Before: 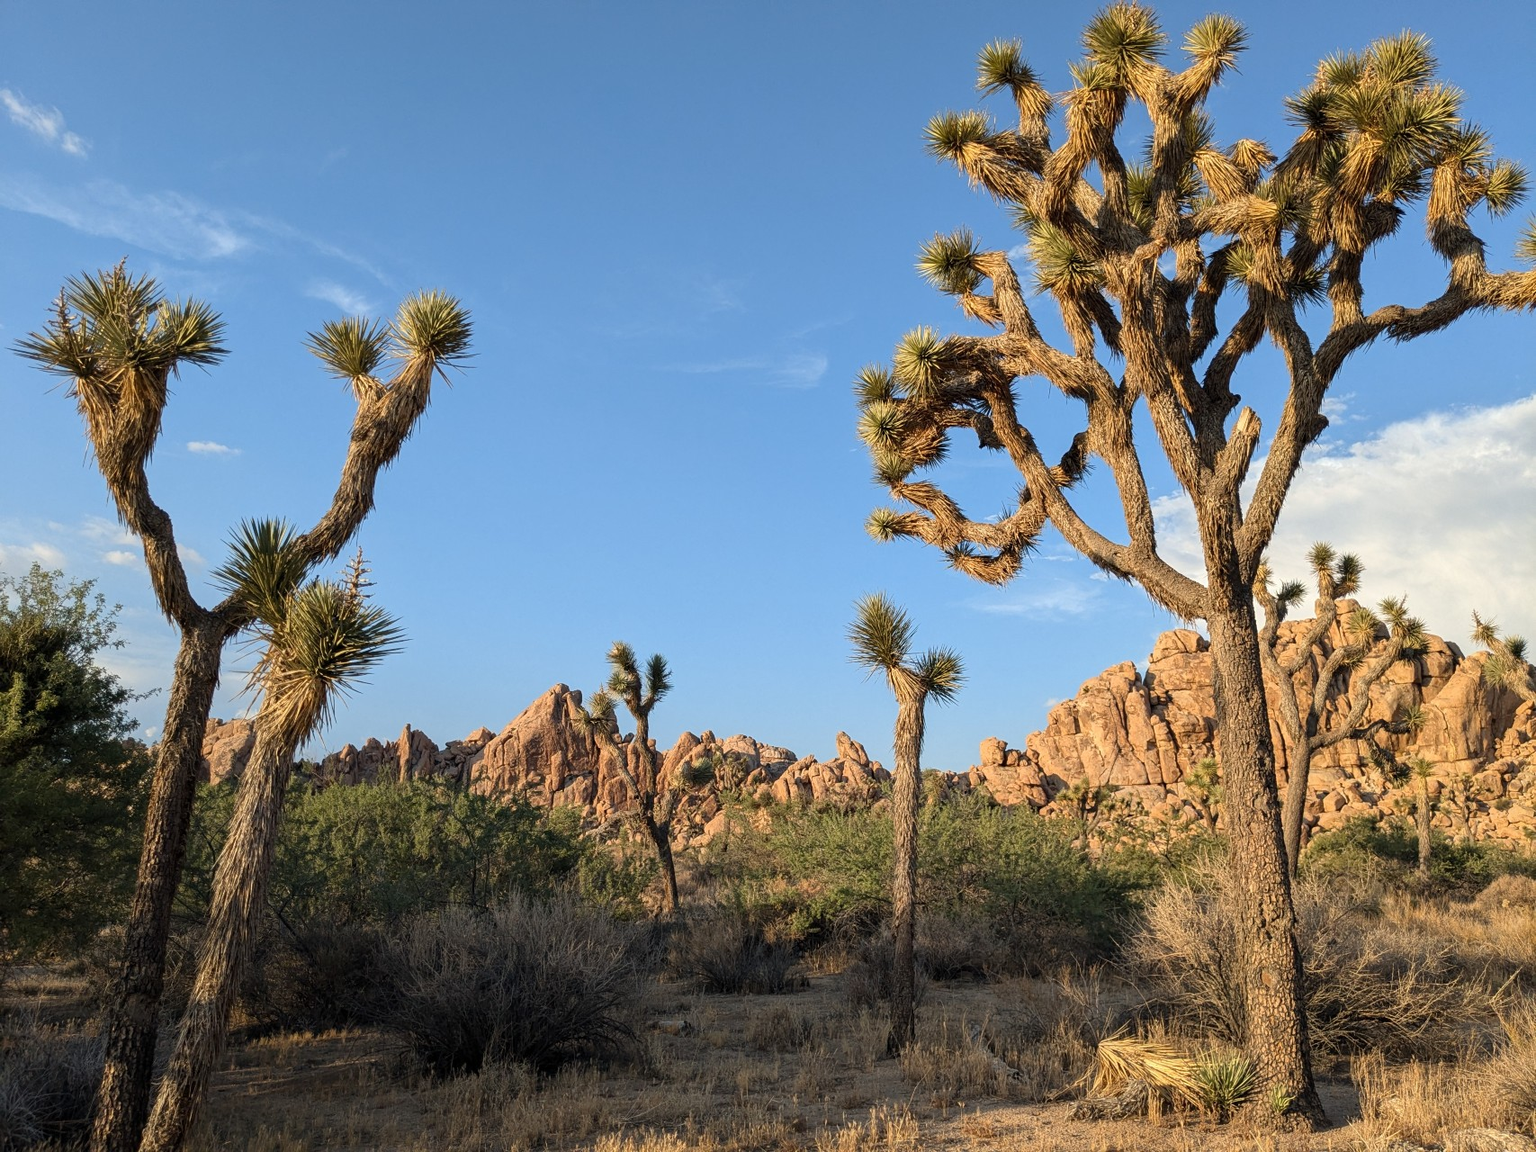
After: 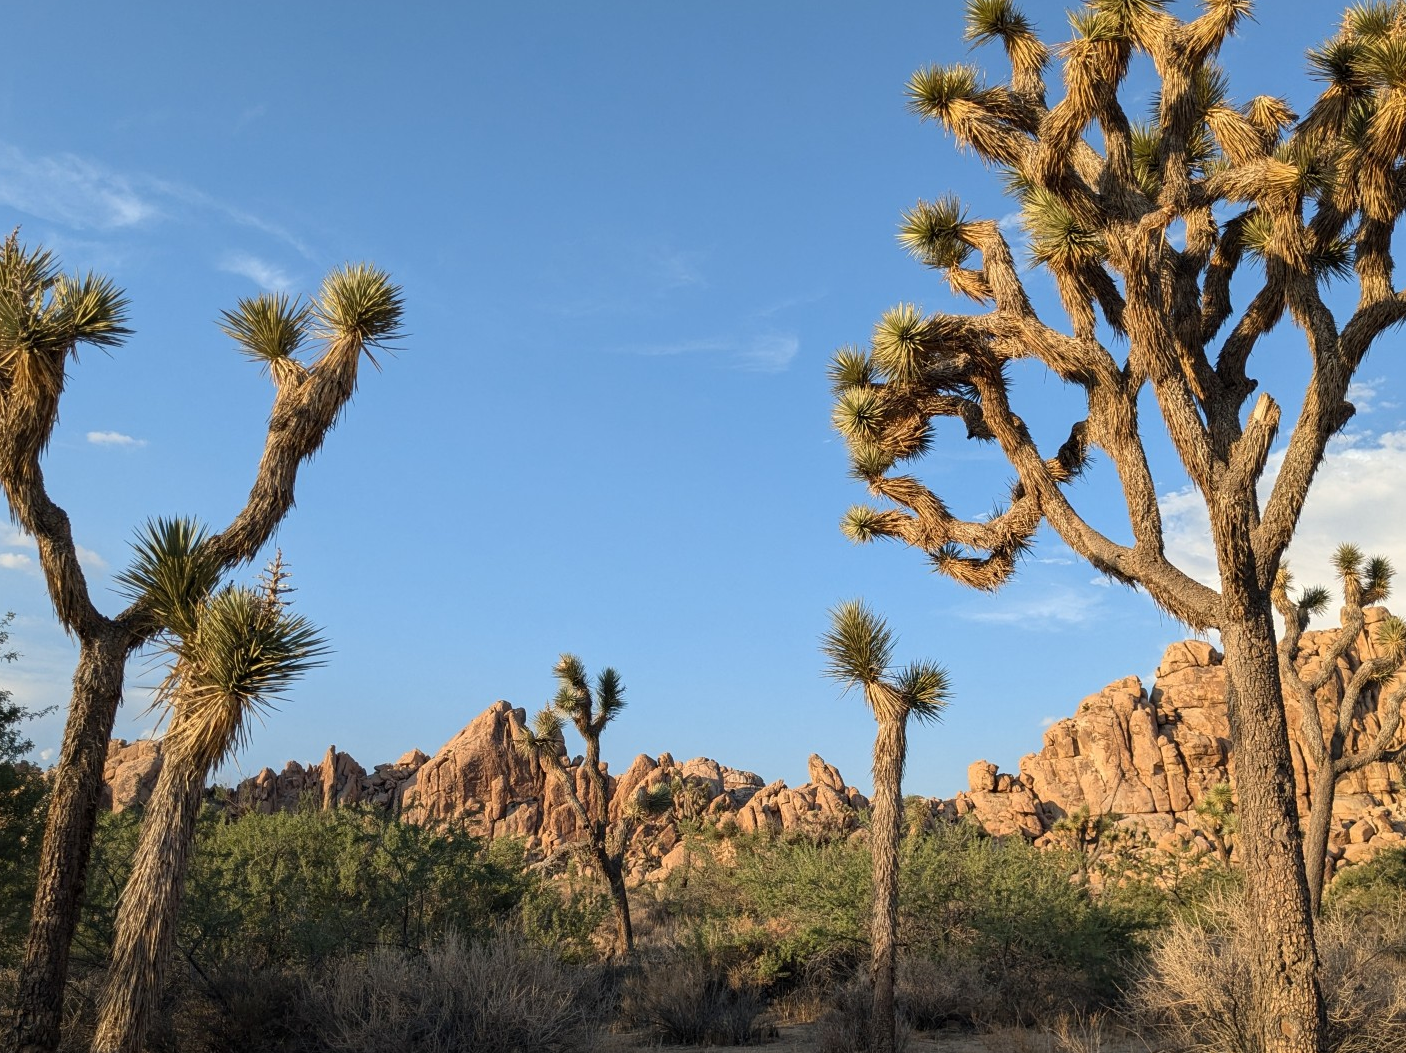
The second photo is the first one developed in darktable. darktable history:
crop and rotate: left 7.103%, top 4.672%, right 10.513%, bottom 13.02%
